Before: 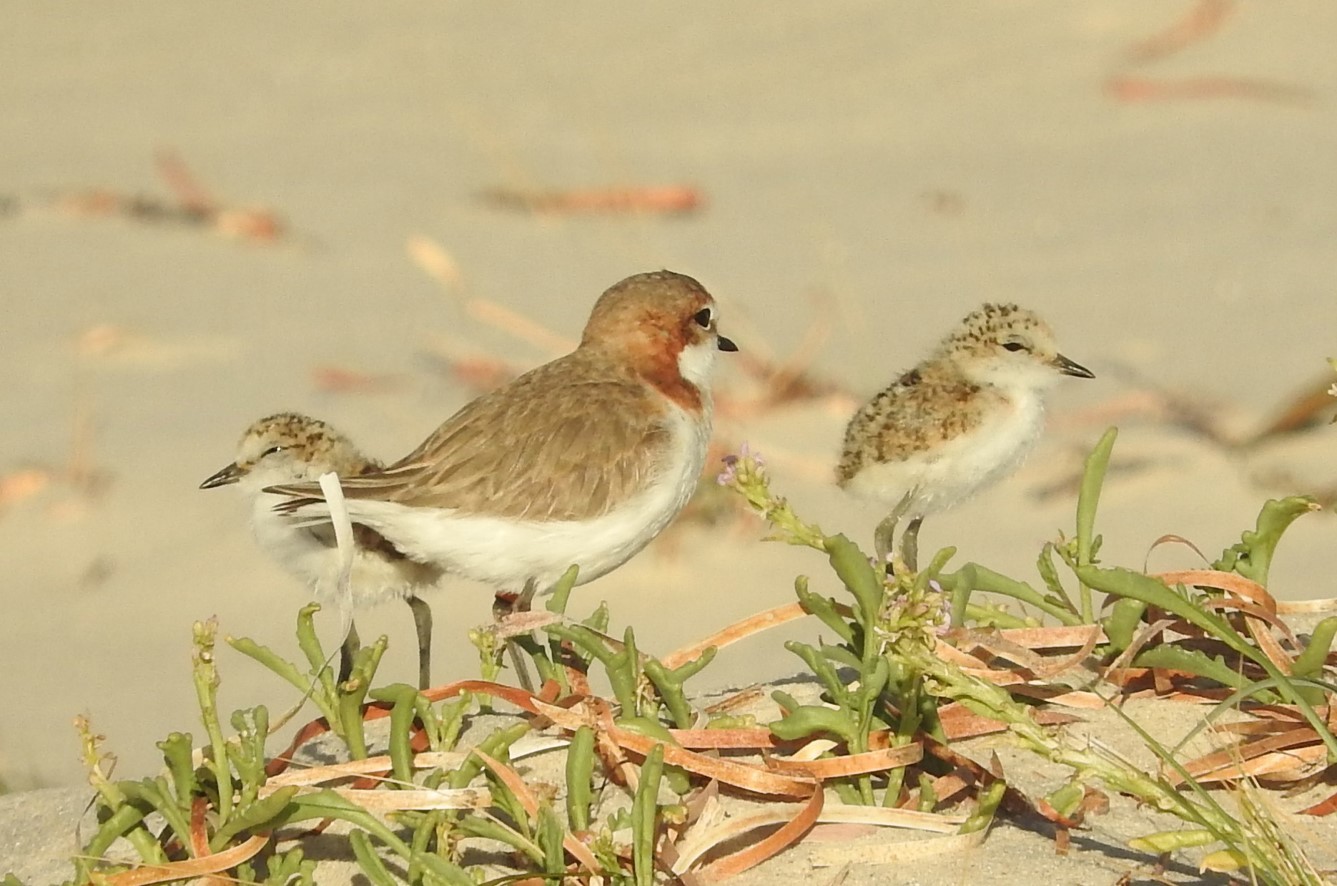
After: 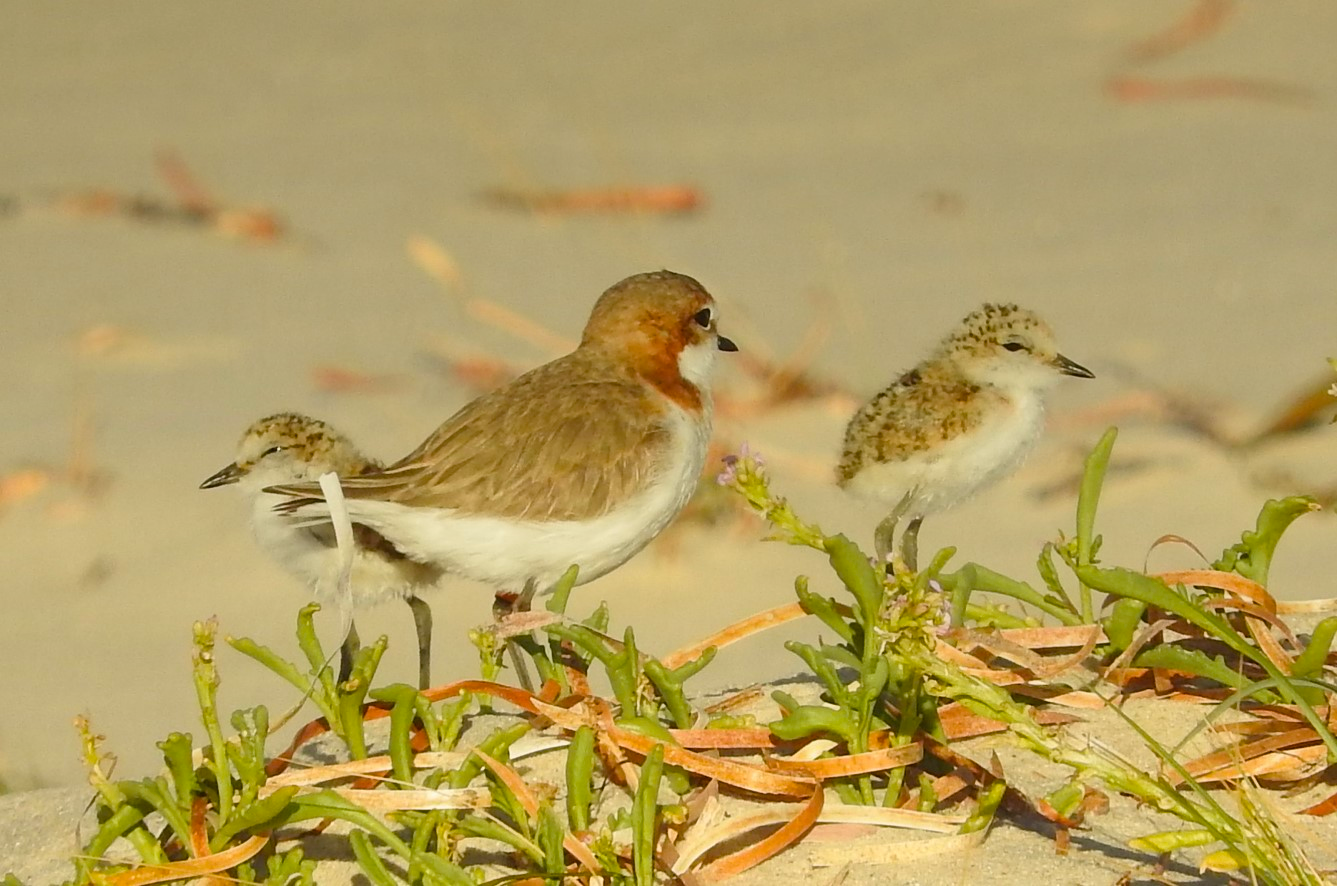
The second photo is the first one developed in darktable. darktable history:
color balance rgb: perceptual saturation grading › global saturation 30%, global vibrance 10%
graduated density: on, module defaults
